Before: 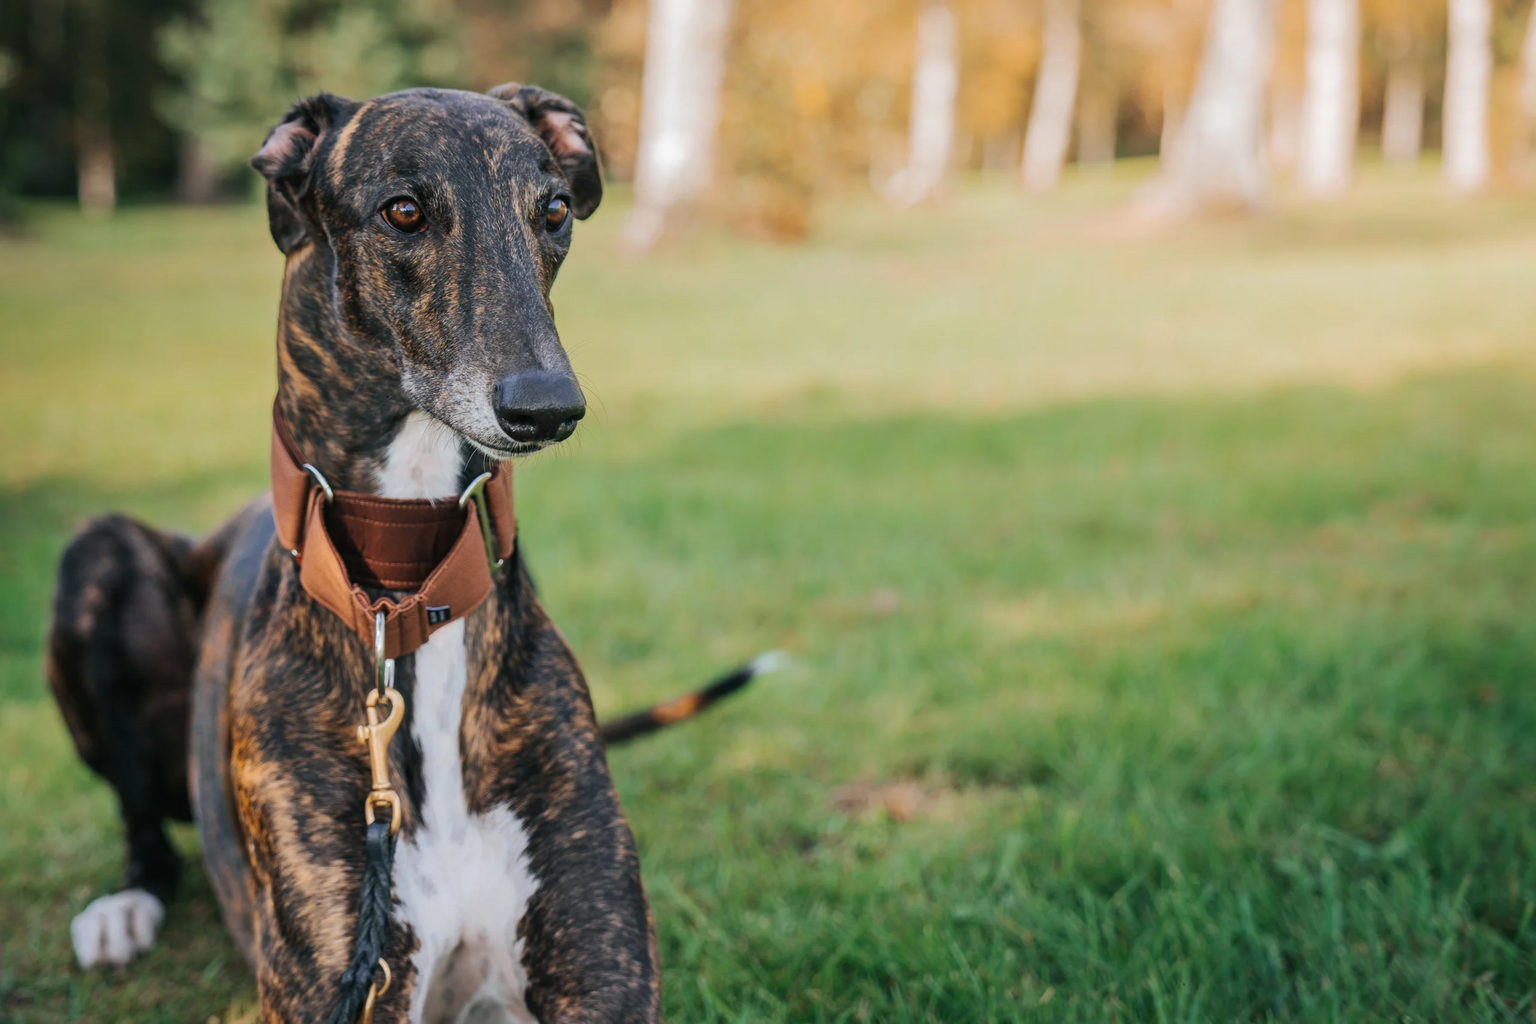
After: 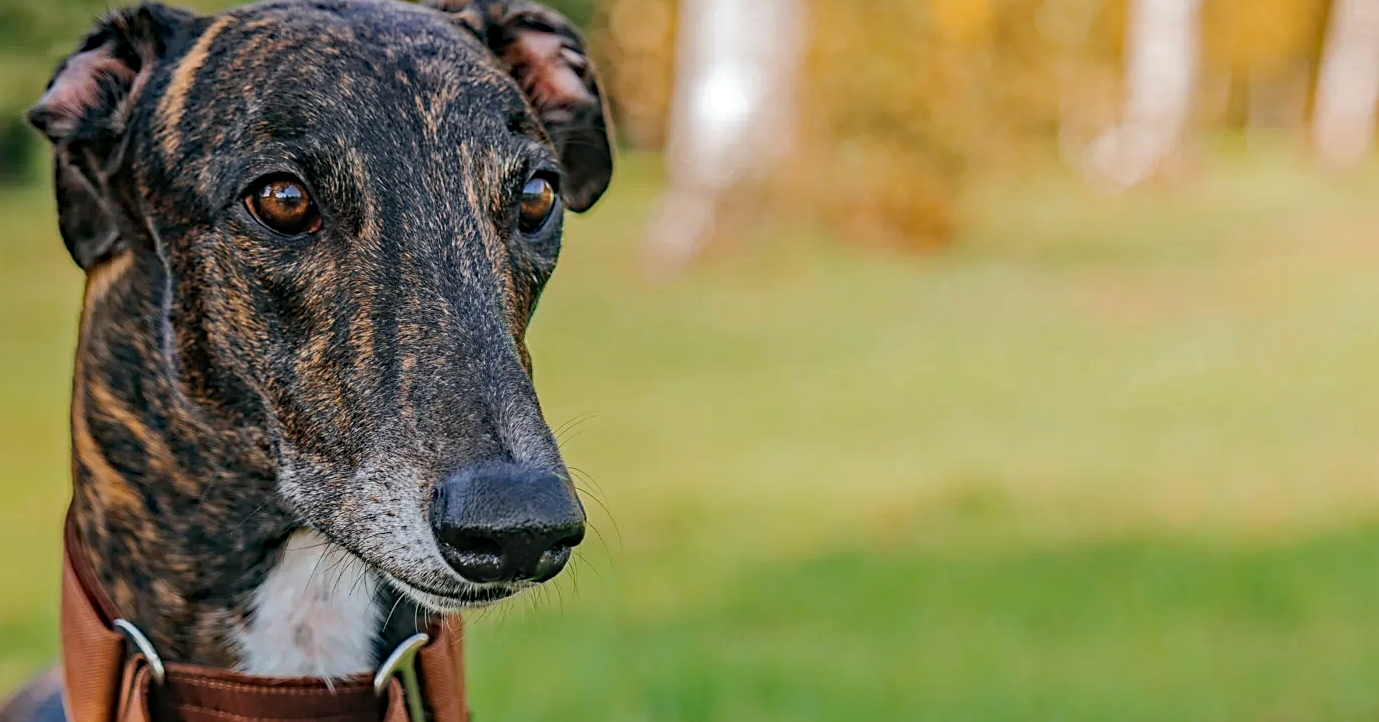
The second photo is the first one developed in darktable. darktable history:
crop: left 15.306%, top 9.065%, right 30.789%, bottom 48.638%
haze removal: strength 0.5, distance 0.43, compatibility mode true, adaptive false
sharpen: on, module defaults
local contrast: detail 110%
